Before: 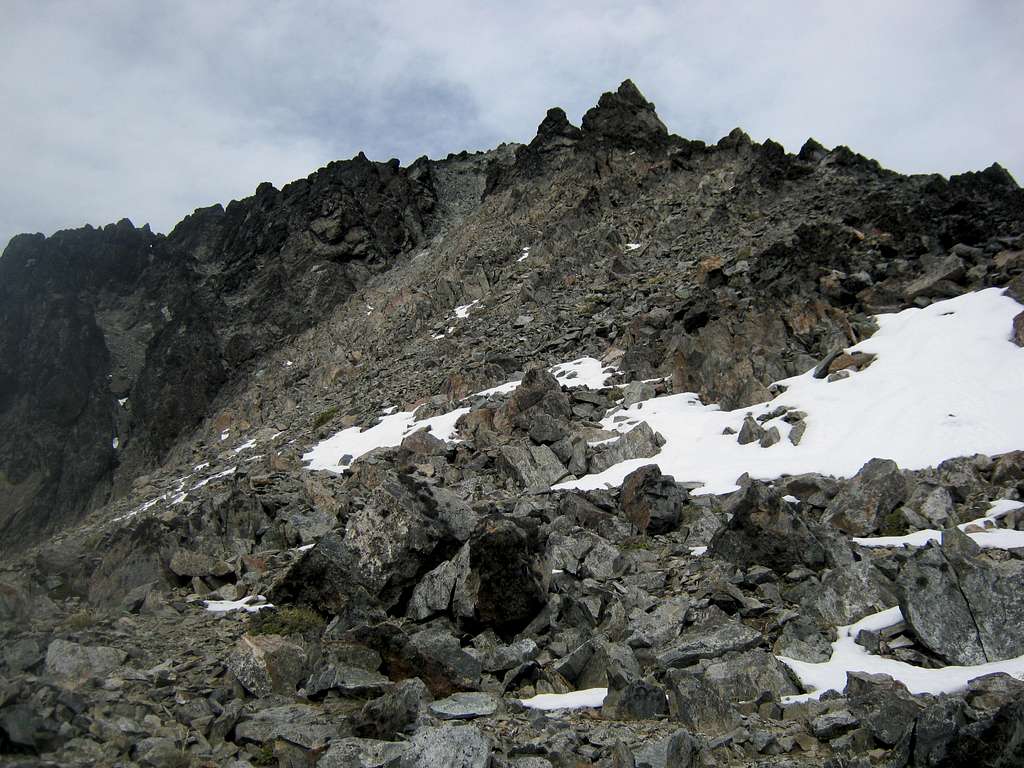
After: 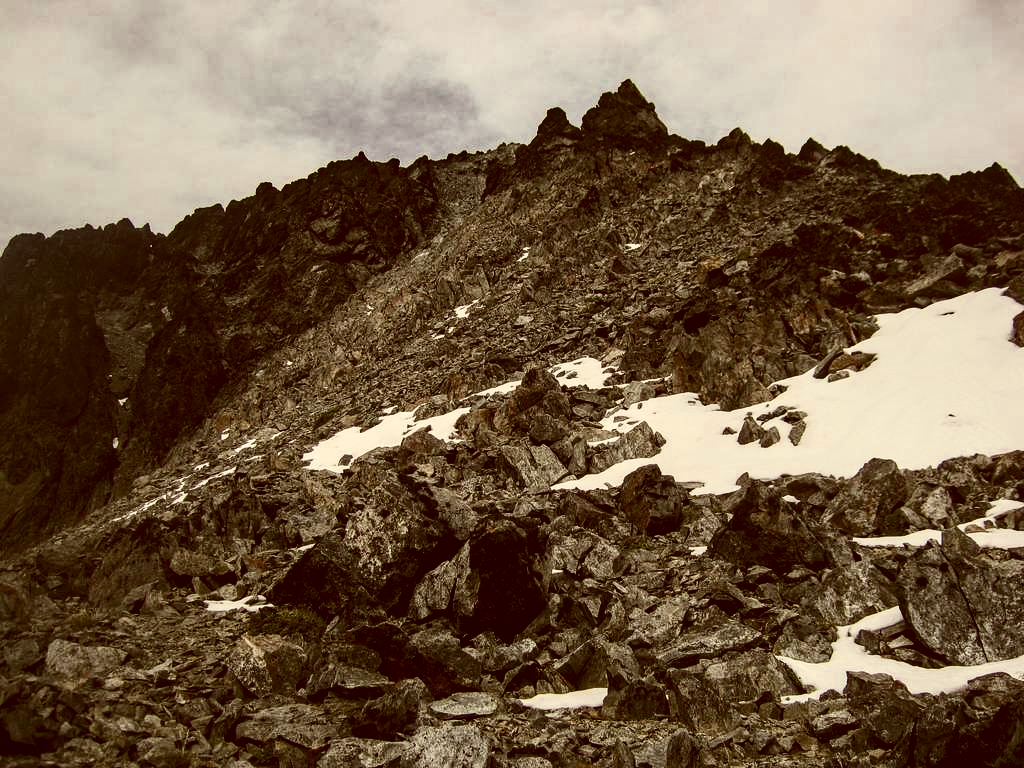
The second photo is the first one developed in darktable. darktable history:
haze removal: strength 0.276, distance 0.246, compatibility mode true, adaptive false
color correction: highlights a* 1.19, highlights b* 23.66, shadows a* 16.13, shadows b* 24.75
contrast brightness saturation: contrast 0.291
local contrast: on, module defaults
color zones: curves: ch0 [(0, 0.5) (0.125, 0.4) (0.25, 0.5) (0.375, 0.4) (0.5, 0.4) (0.625, 0.35) (0.75, 0.35) (0.875, 0.5)]; ch1 [(0, 0.35) (0.125, 0.45) (0.25, 0.35) (0.375, 0.35) (0.5, 0.35) (0.625, 0.35) (0.75, 0.45) (0.875, 0.35)]; ch2 [(0, 0.6) (0.125, 0.5) (0.25, 0.5) (0.375, 0.6) (0.5, 0.6) (0.625, 0.5) (0.75, 0.5) (0.875, 0.5)]
